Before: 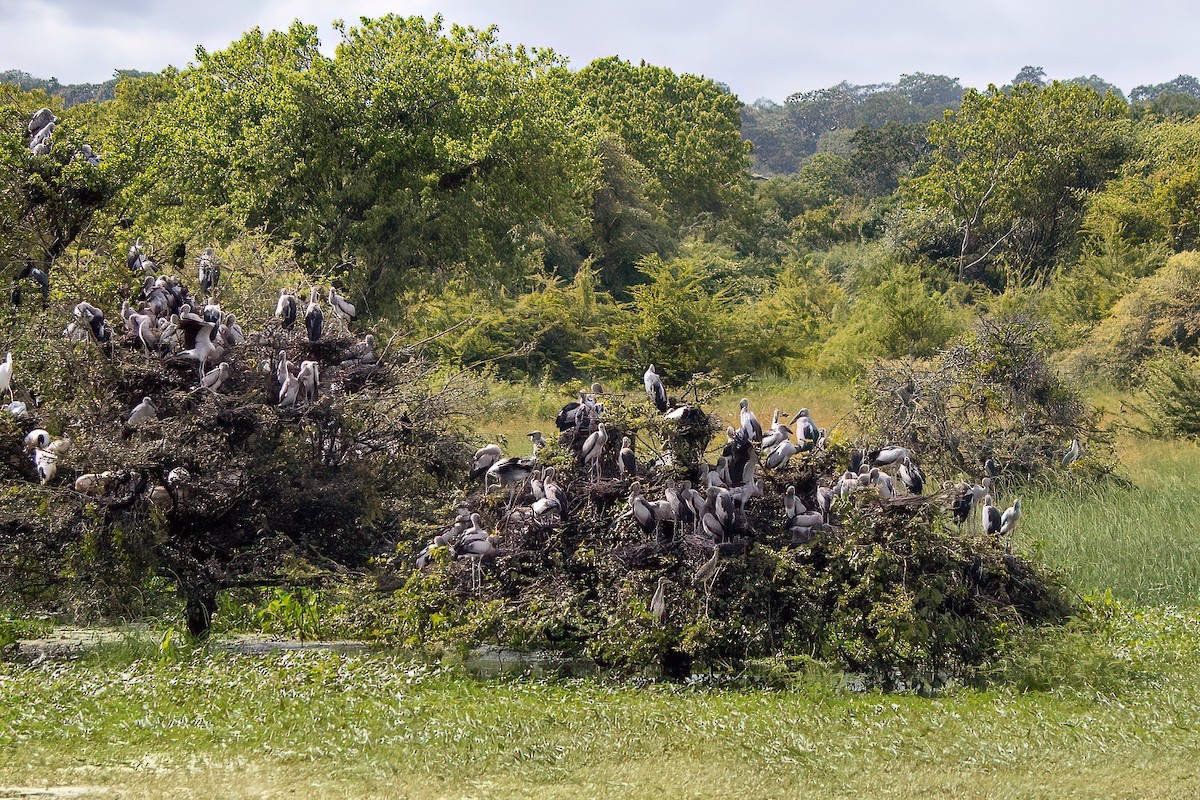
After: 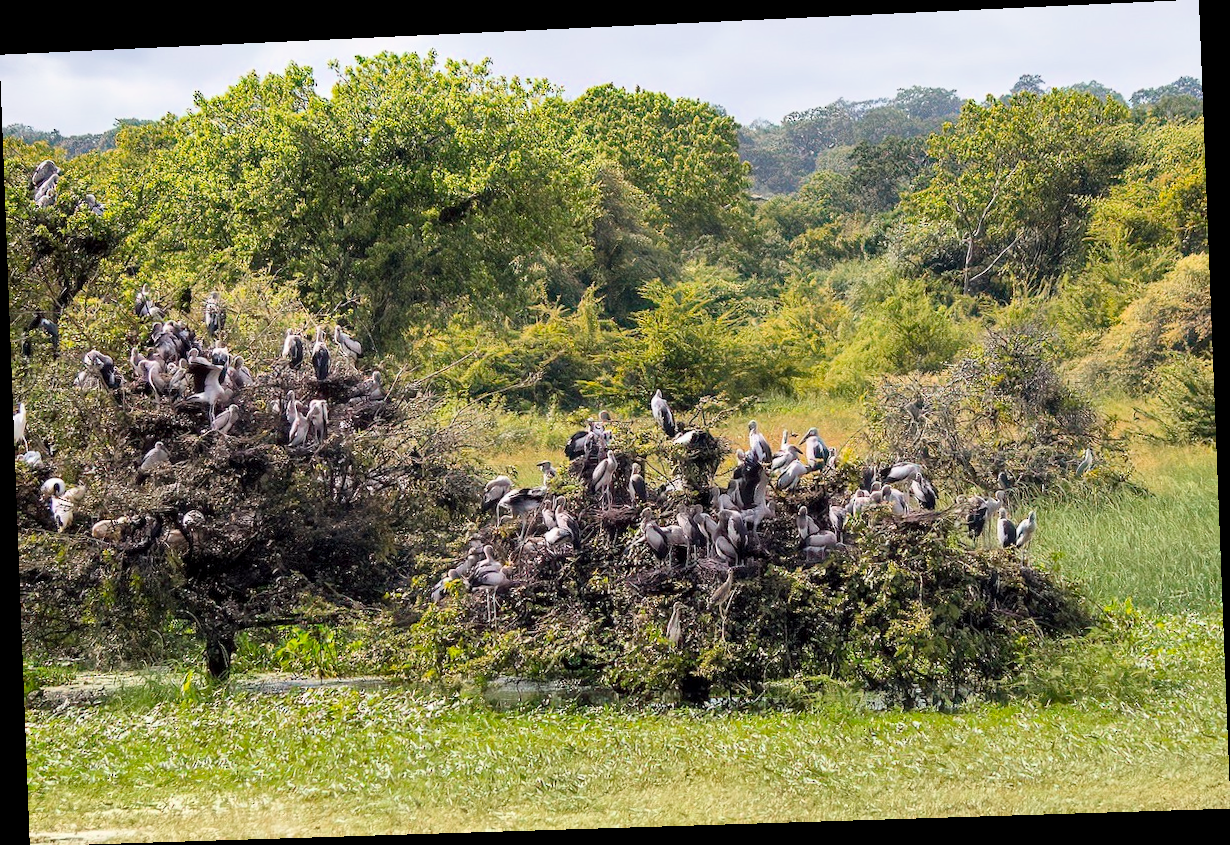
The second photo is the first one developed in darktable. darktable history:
local contrast: highlights 100%, shadows 100%, detail 120%, midtone range 0.2
exposure: black level correction 0, exposure 0.5 EV, compensate exposure bias true, compensate highlight preservation false
rotate and perspective: rotation -2.22°, lens shift (horizontal) -0.022, automatic cropping off
filmic rgb: black relative exposure -14.19 EV, white relative exposure 3.39 EV, hardness 7.89, preserve chrominance max RGB
